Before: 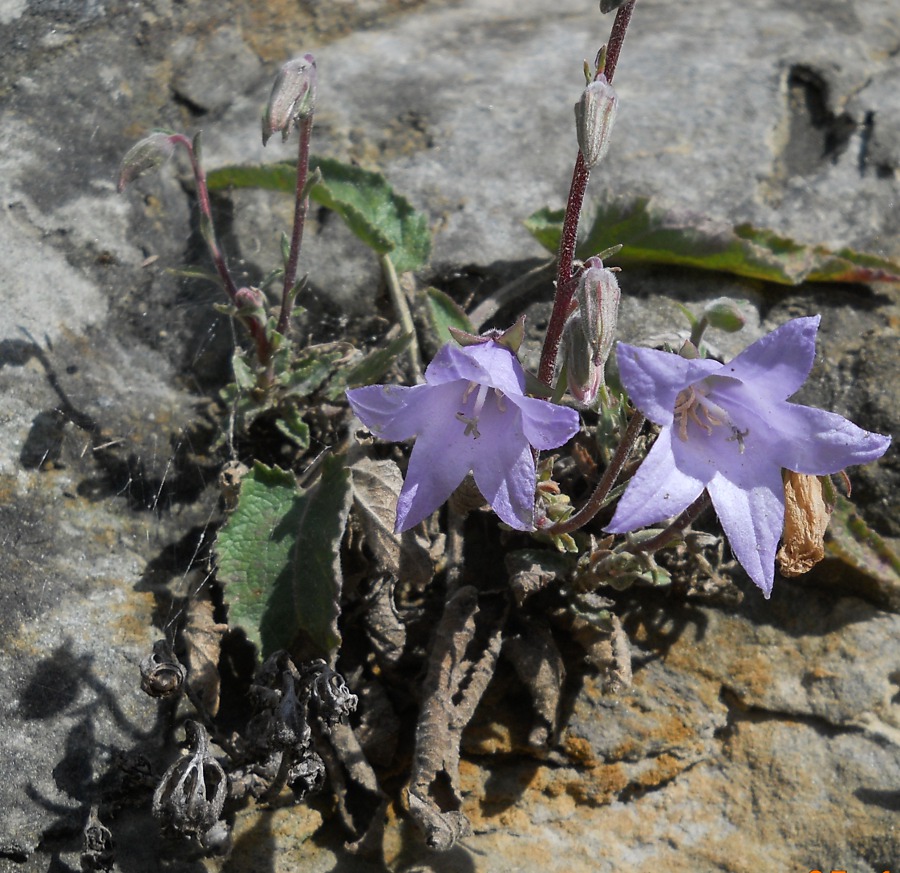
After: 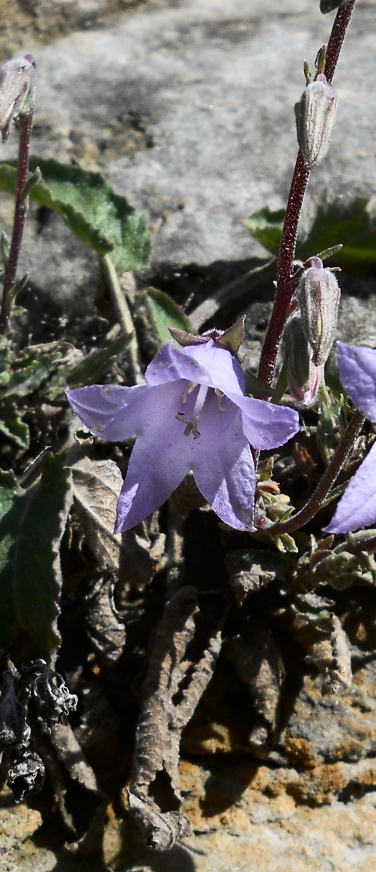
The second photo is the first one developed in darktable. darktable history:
crop: left 31.141%, right 26.982%
contrast brightness saturation: contrast 0.285
